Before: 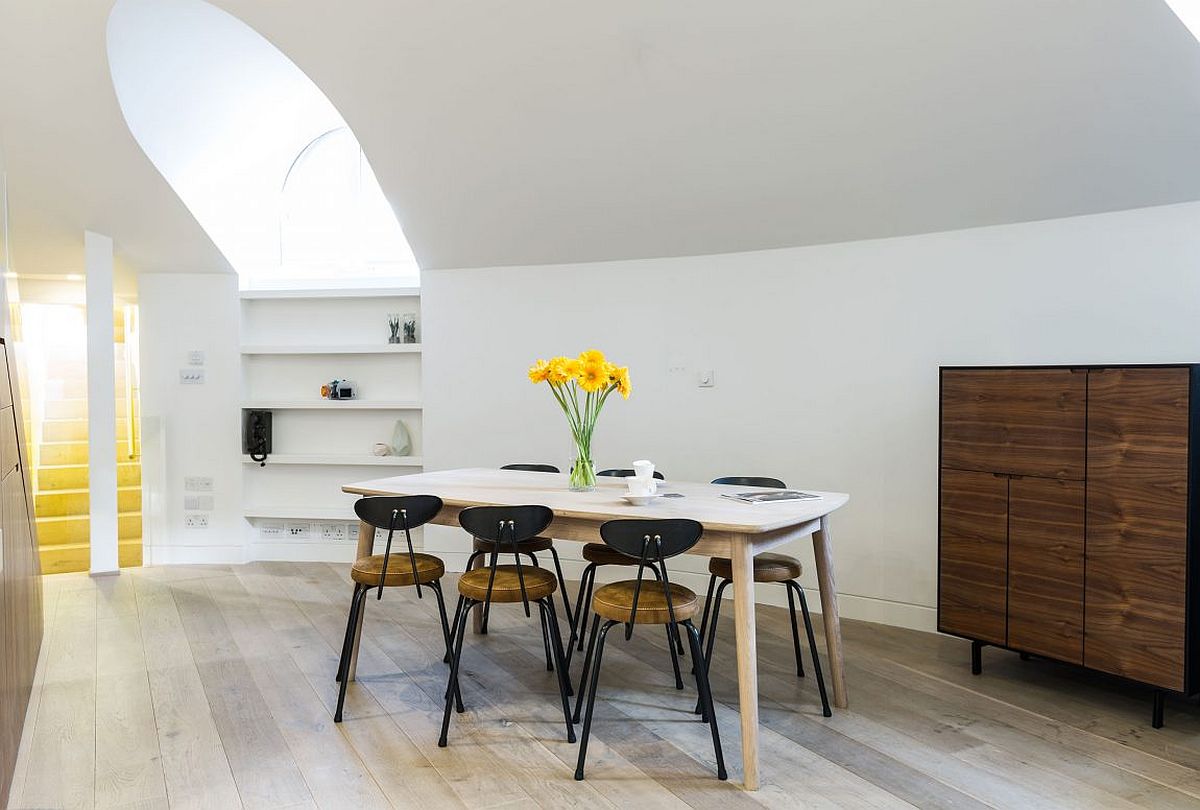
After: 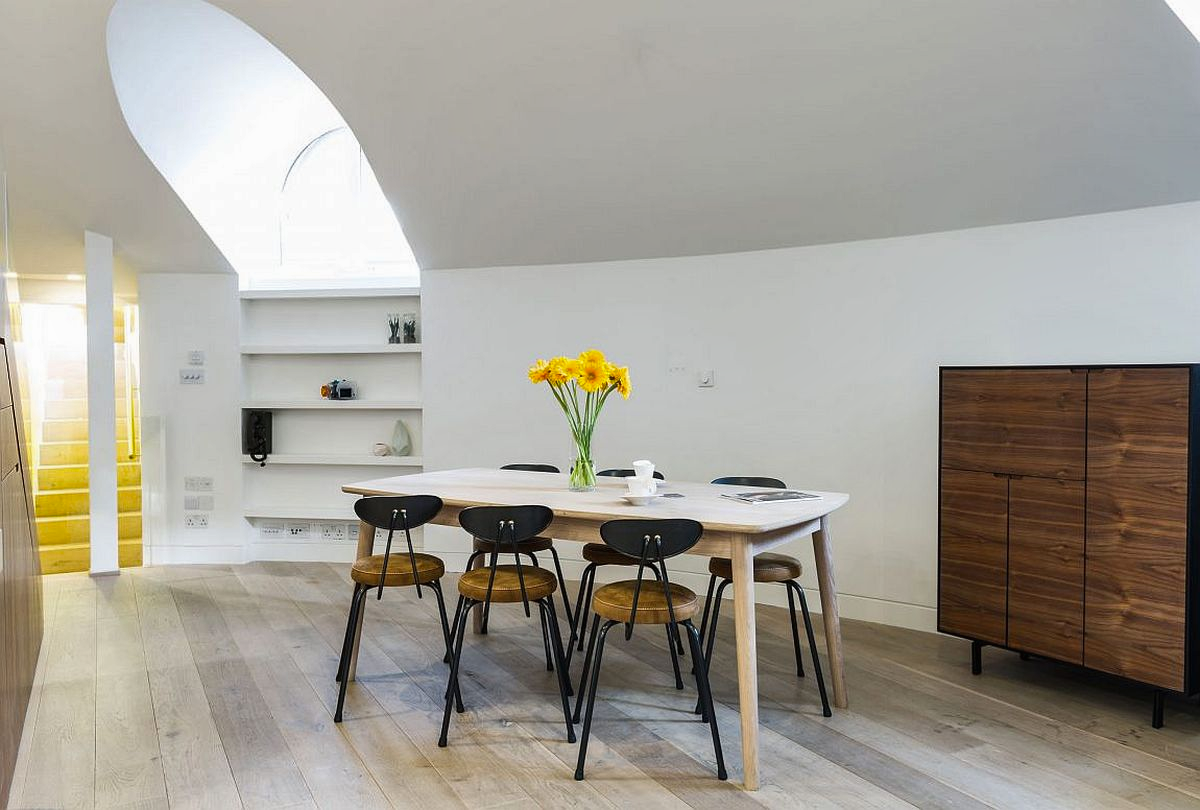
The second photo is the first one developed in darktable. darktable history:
shadows and highlights: low approximation 0.01, soften with gaussian
contrast brightness saturation: contrast -0.012, brightness -0.007, saturation 0.031
